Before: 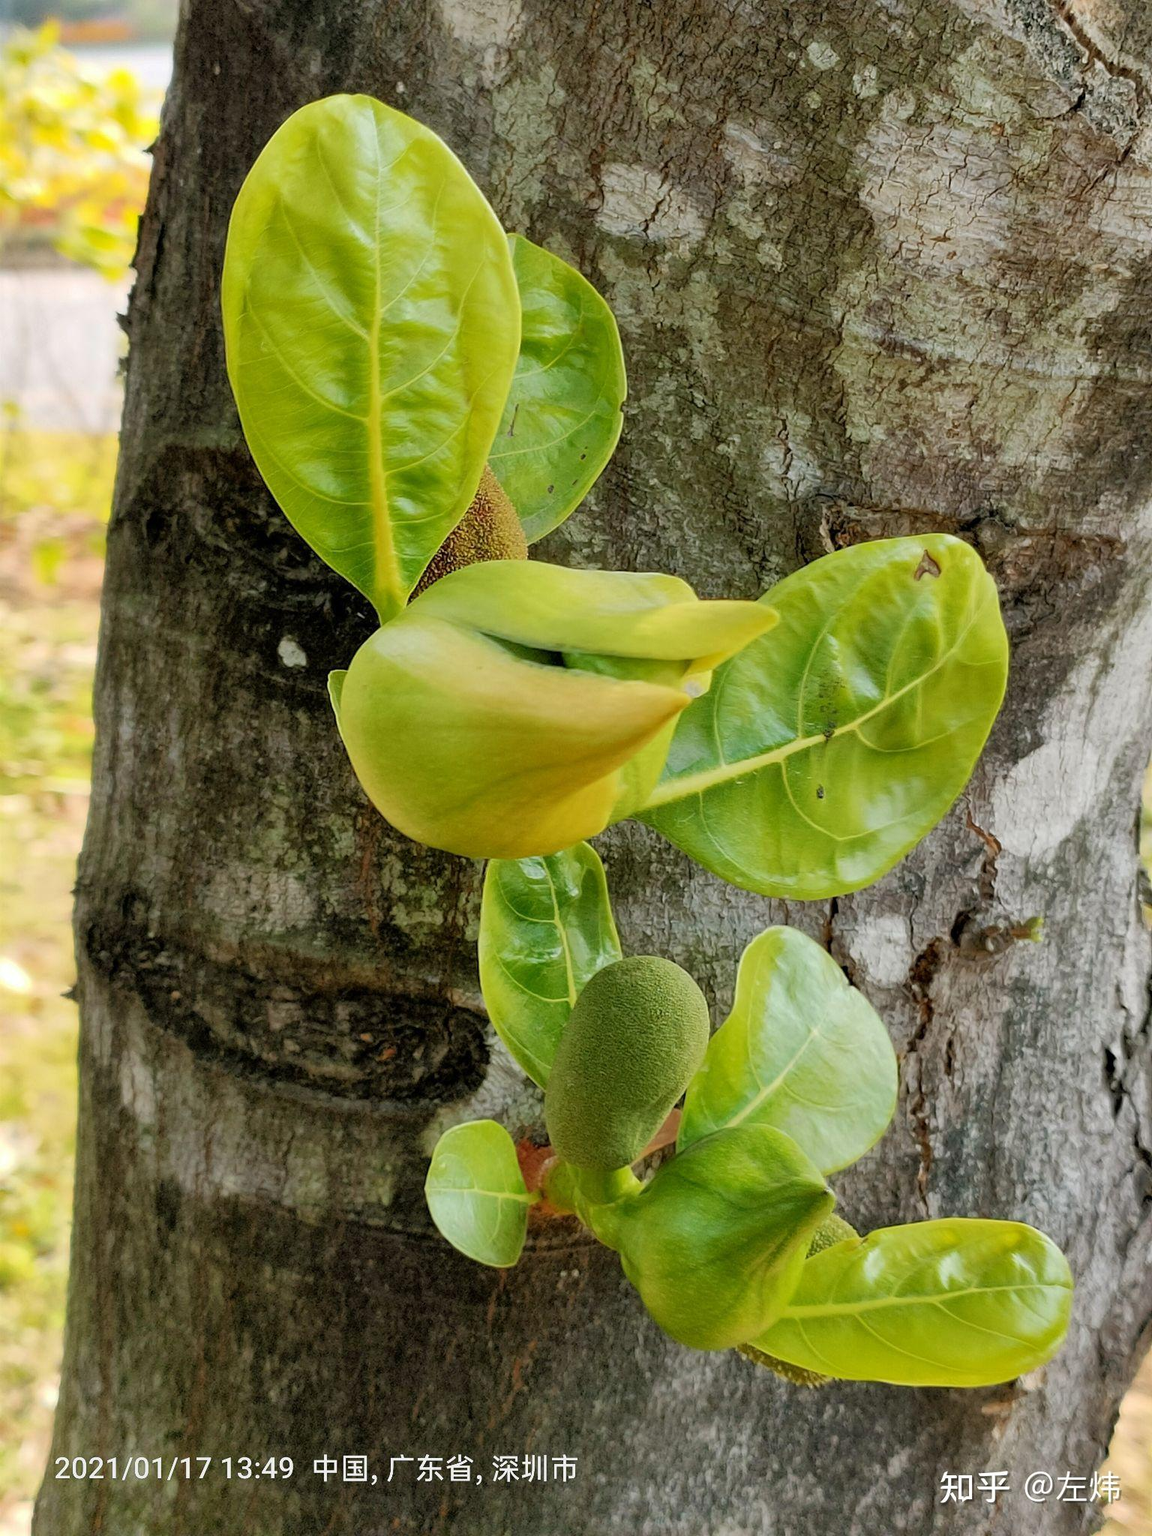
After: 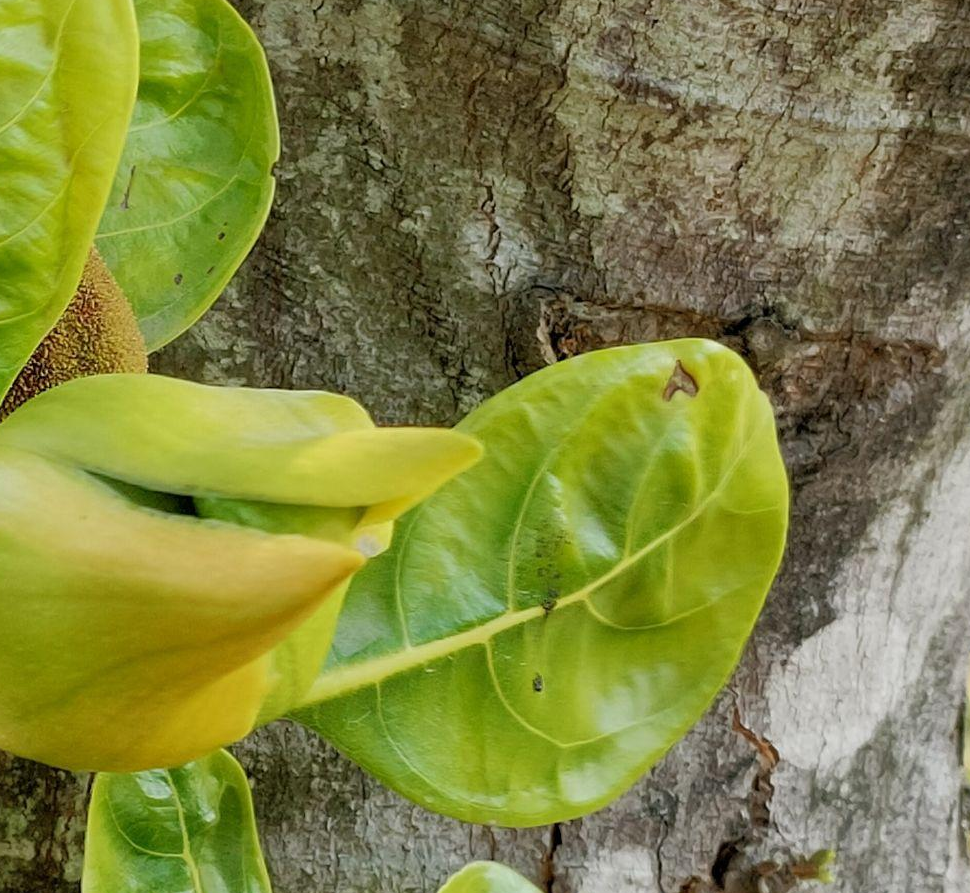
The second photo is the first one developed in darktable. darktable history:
crop: left 36.261%, top 18.245%, right 0.536%, bottom 38.109%
